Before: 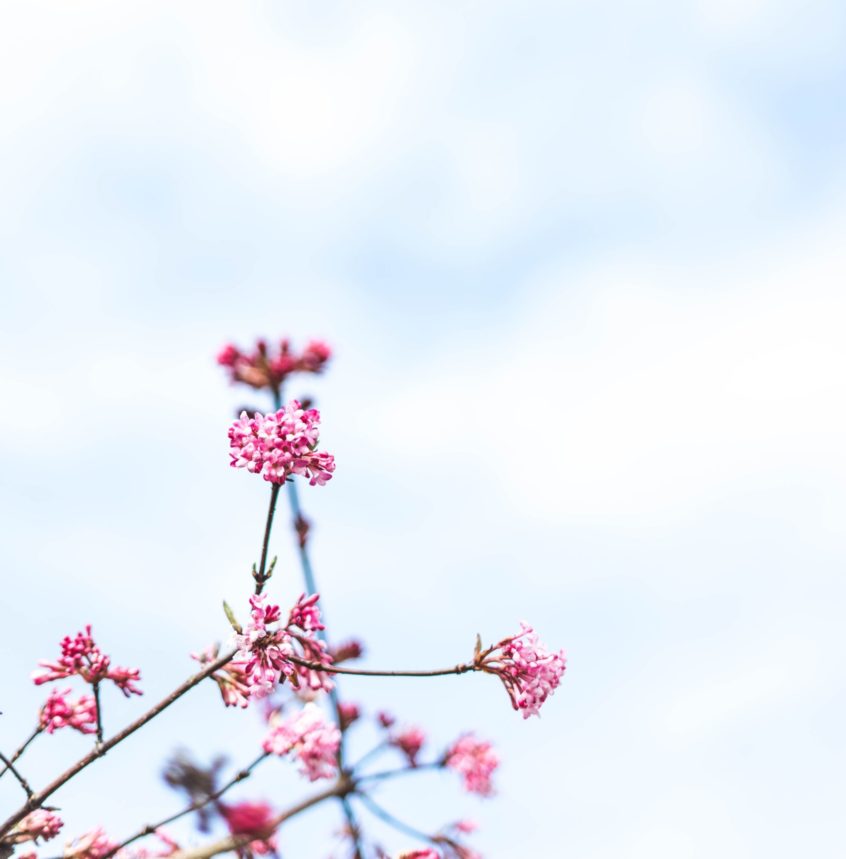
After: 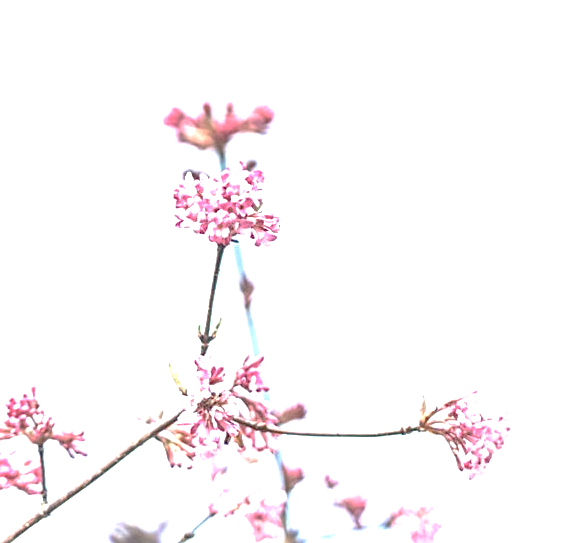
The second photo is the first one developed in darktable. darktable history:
tone curve: curves: ch0 [(0, 0) (0.004, 0.008) (0.077, 0.156) (0.169, 0.29) (0.774, 0.774) (1, 1)], preserve colors none
color correction: highlights a* 2.81, highlights b* 5.02, shadows a* -2.71, shadows b* -4.85, saturation 0.779
sharpen: amount 0.491
crop: left 6.572%, top 27.914%, right 24.202%, bottom 8.816%
exposure: black level correction 0, exposure 1.384 EV, compensate highlight preservation false
